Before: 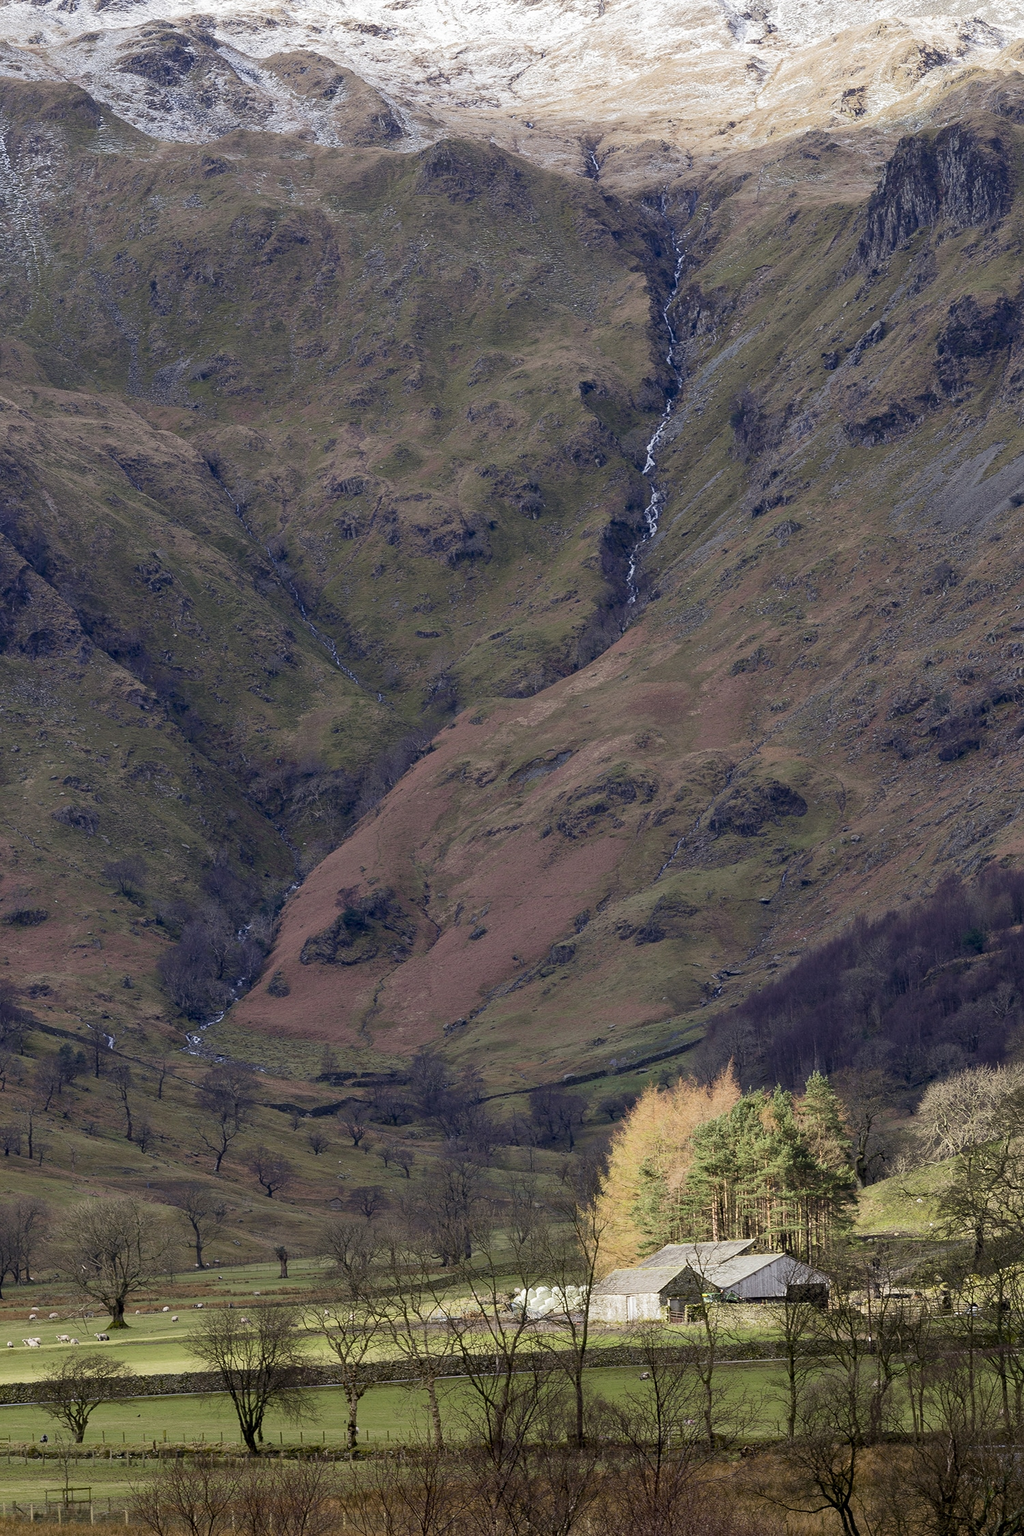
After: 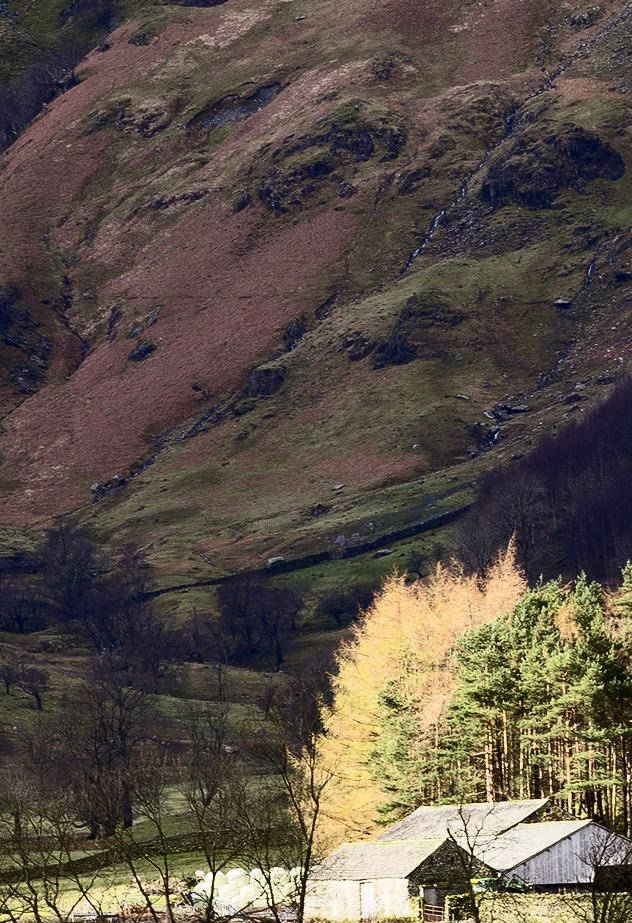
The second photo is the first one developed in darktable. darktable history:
crop: left 37.221%, top 45.169%, right 20.63%, bottom 13.777%
contrast brightness saturation: contrast 0.4, brightness 0.05, saturation 0.25
